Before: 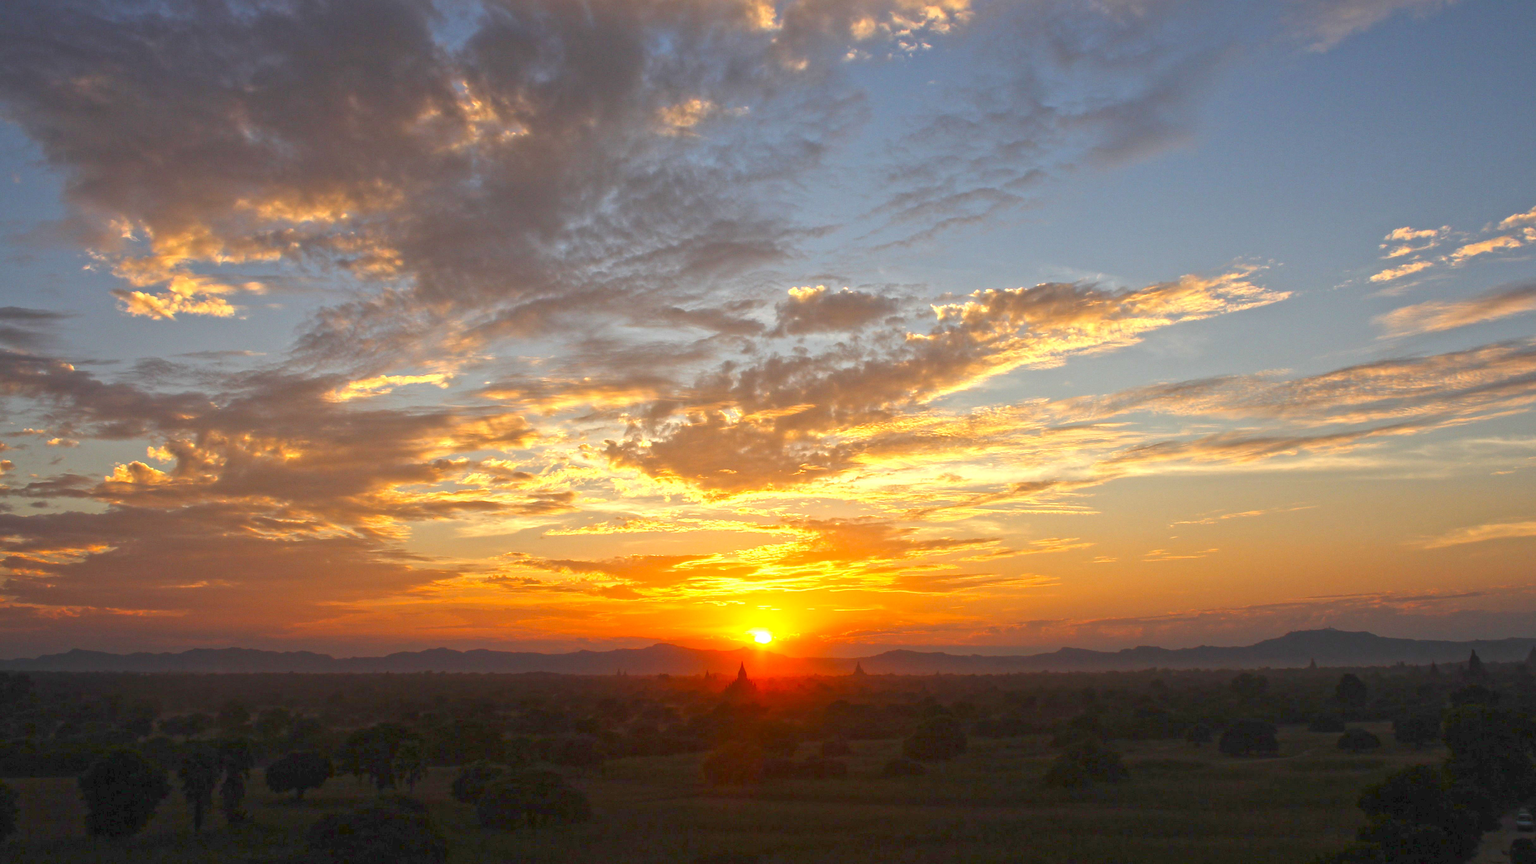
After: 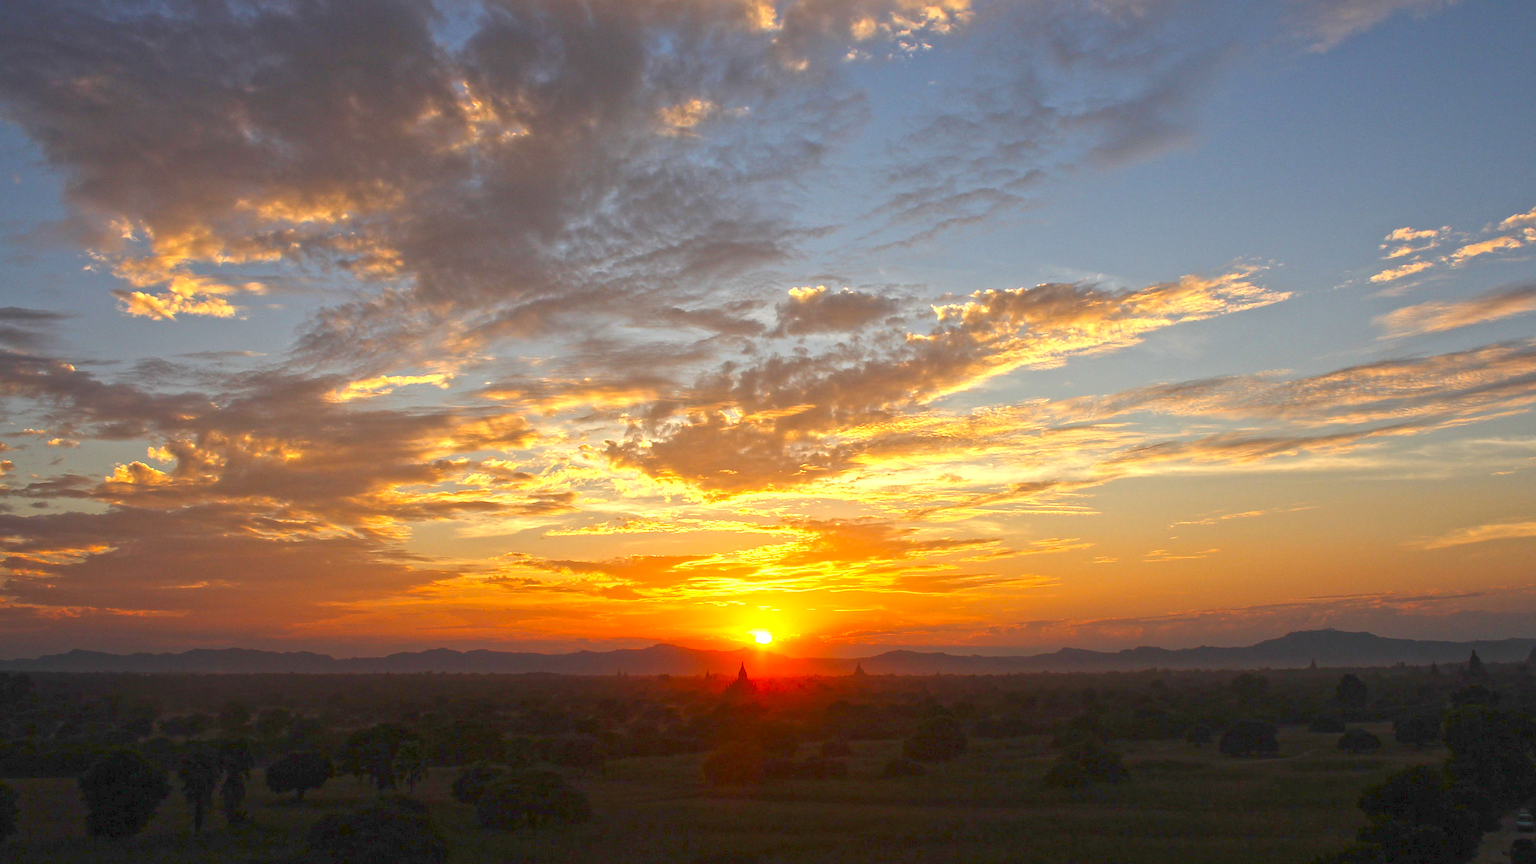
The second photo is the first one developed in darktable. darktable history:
sharpen: on, module defaults
contrast brightness saturation: contrast 0.043, saturation 0.074
